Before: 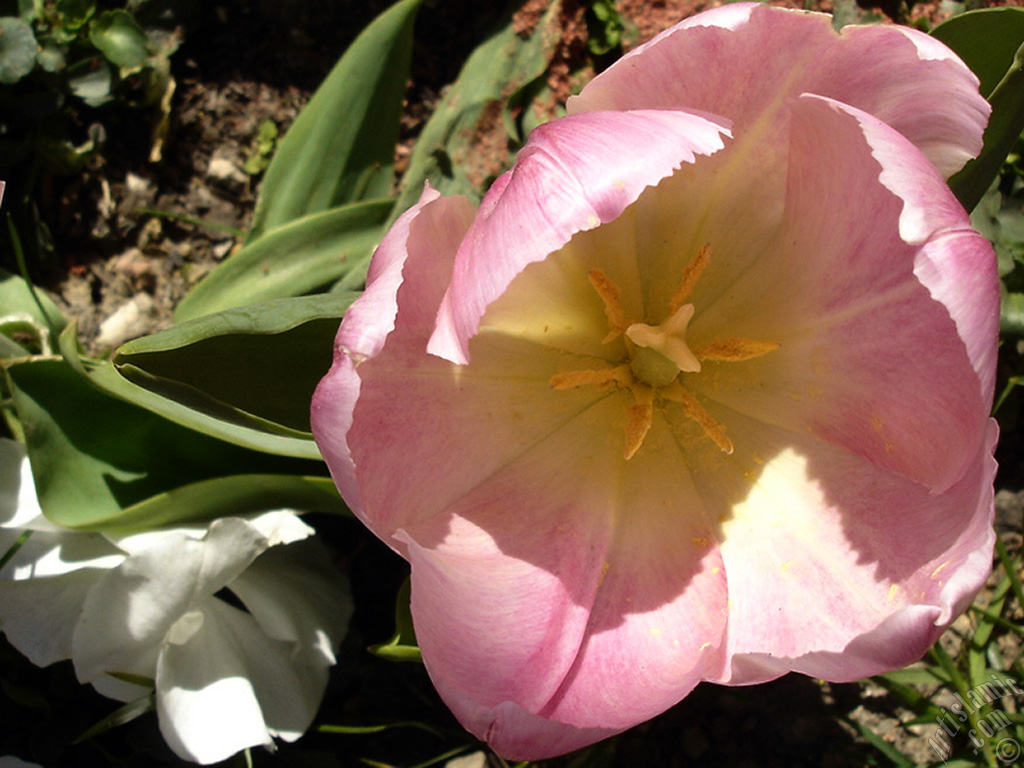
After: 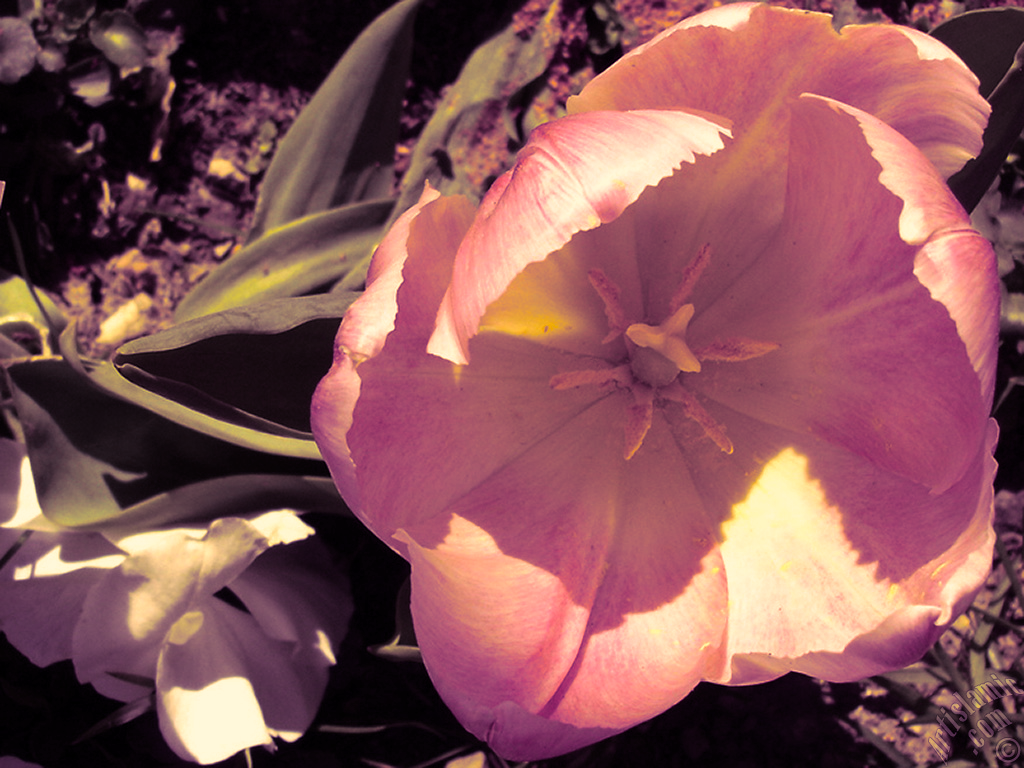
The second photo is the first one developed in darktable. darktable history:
color correction: highlights a* 15, highlights b* 31.55
split-toning: shadows › hue 277.2°, shadows › saturation 0.74
